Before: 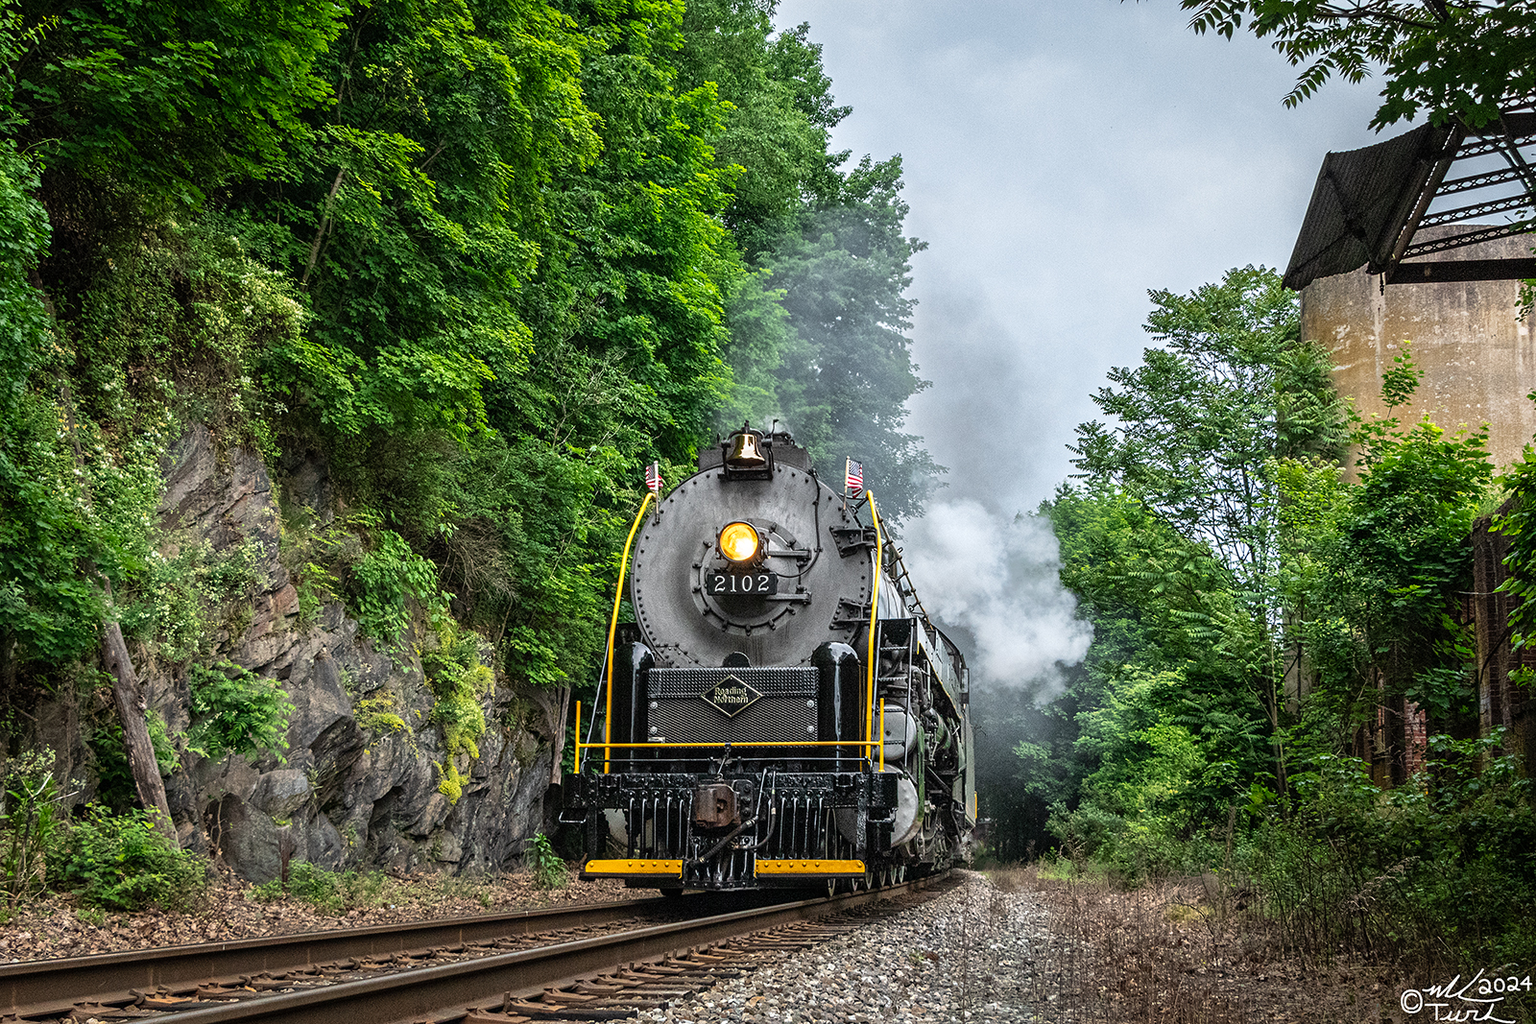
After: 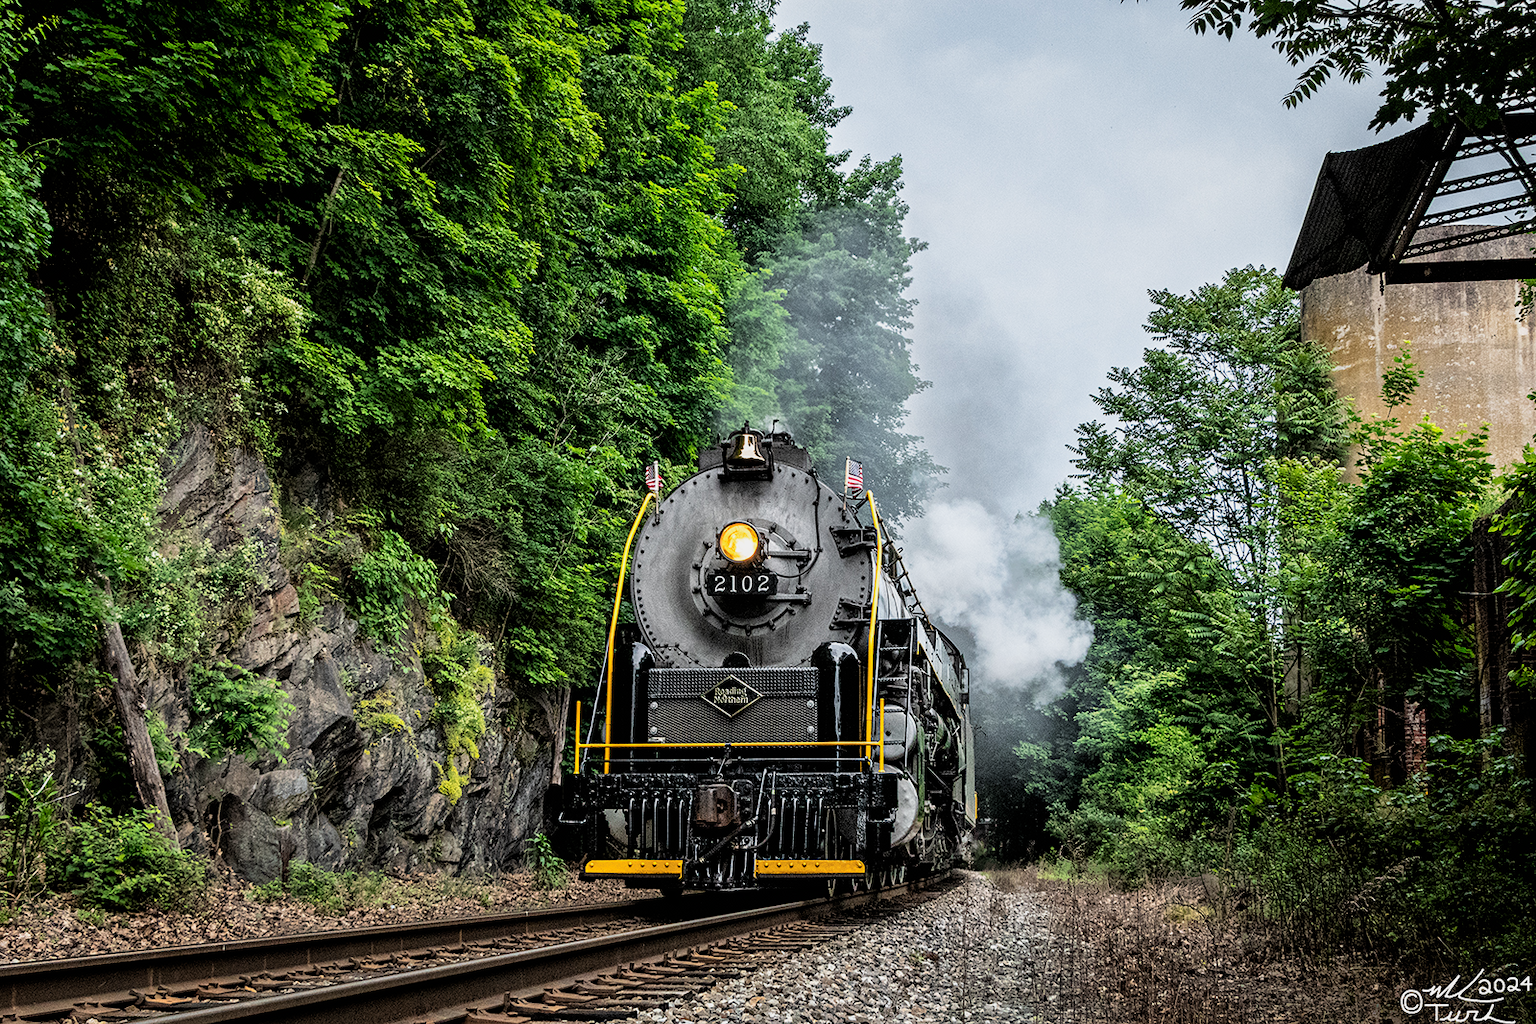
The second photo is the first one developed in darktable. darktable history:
filmic rgb: black relative exposure -5.13 EV, white relative exposure 3.18 EV, hardness 3.46, contrast 1.201, highlights saturation mix -49.91%
